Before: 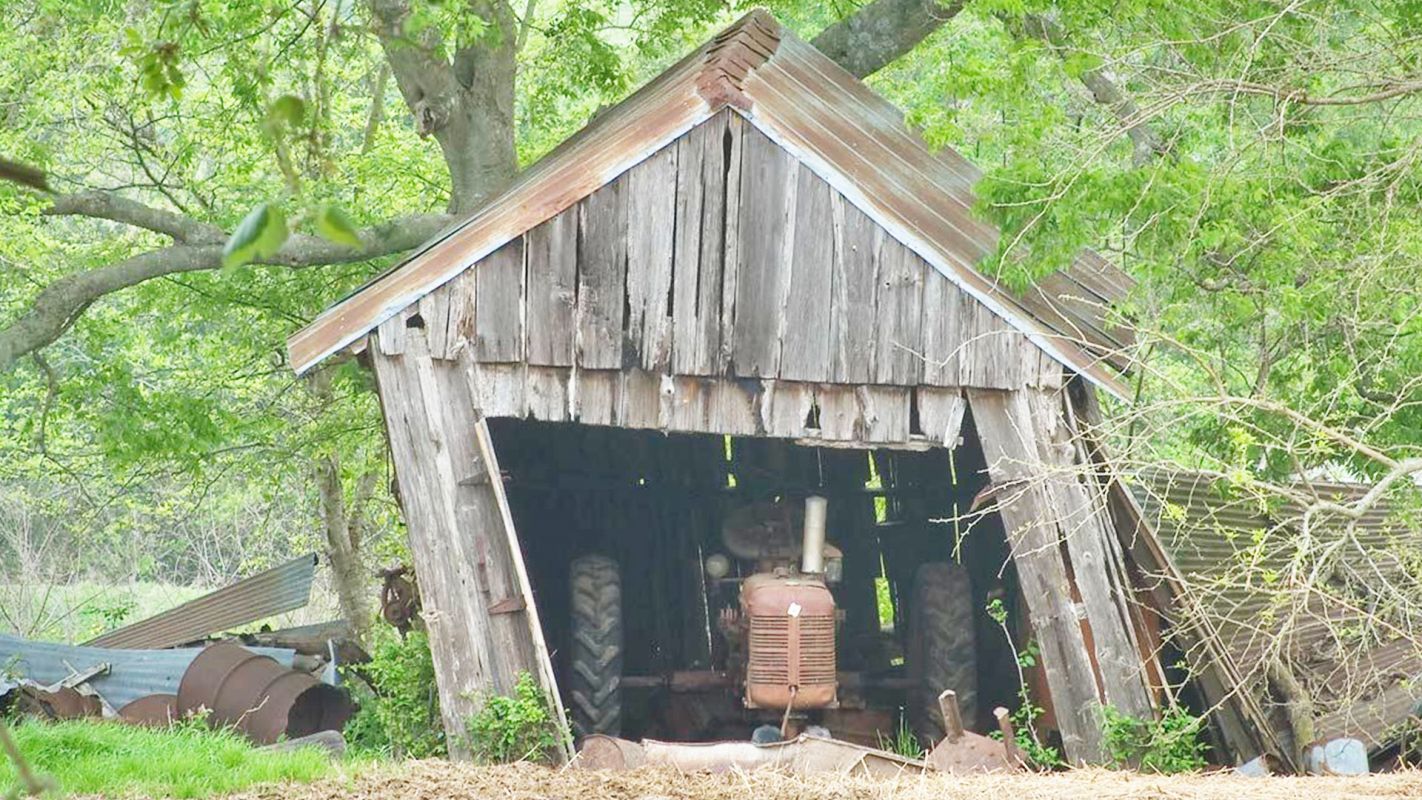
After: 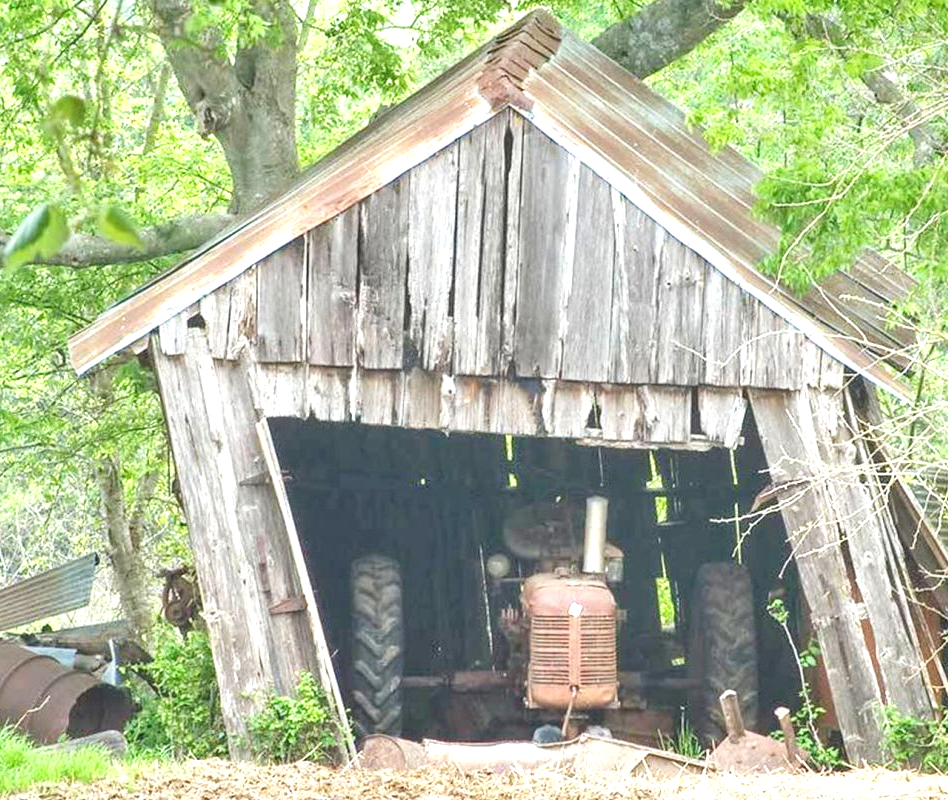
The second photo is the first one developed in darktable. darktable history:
exposure: black level correction 0, exposure 0.5 EV, compensate highlight preservation false
crop: left 15.426%, right 17.89%
local contrast: on, module defaults
